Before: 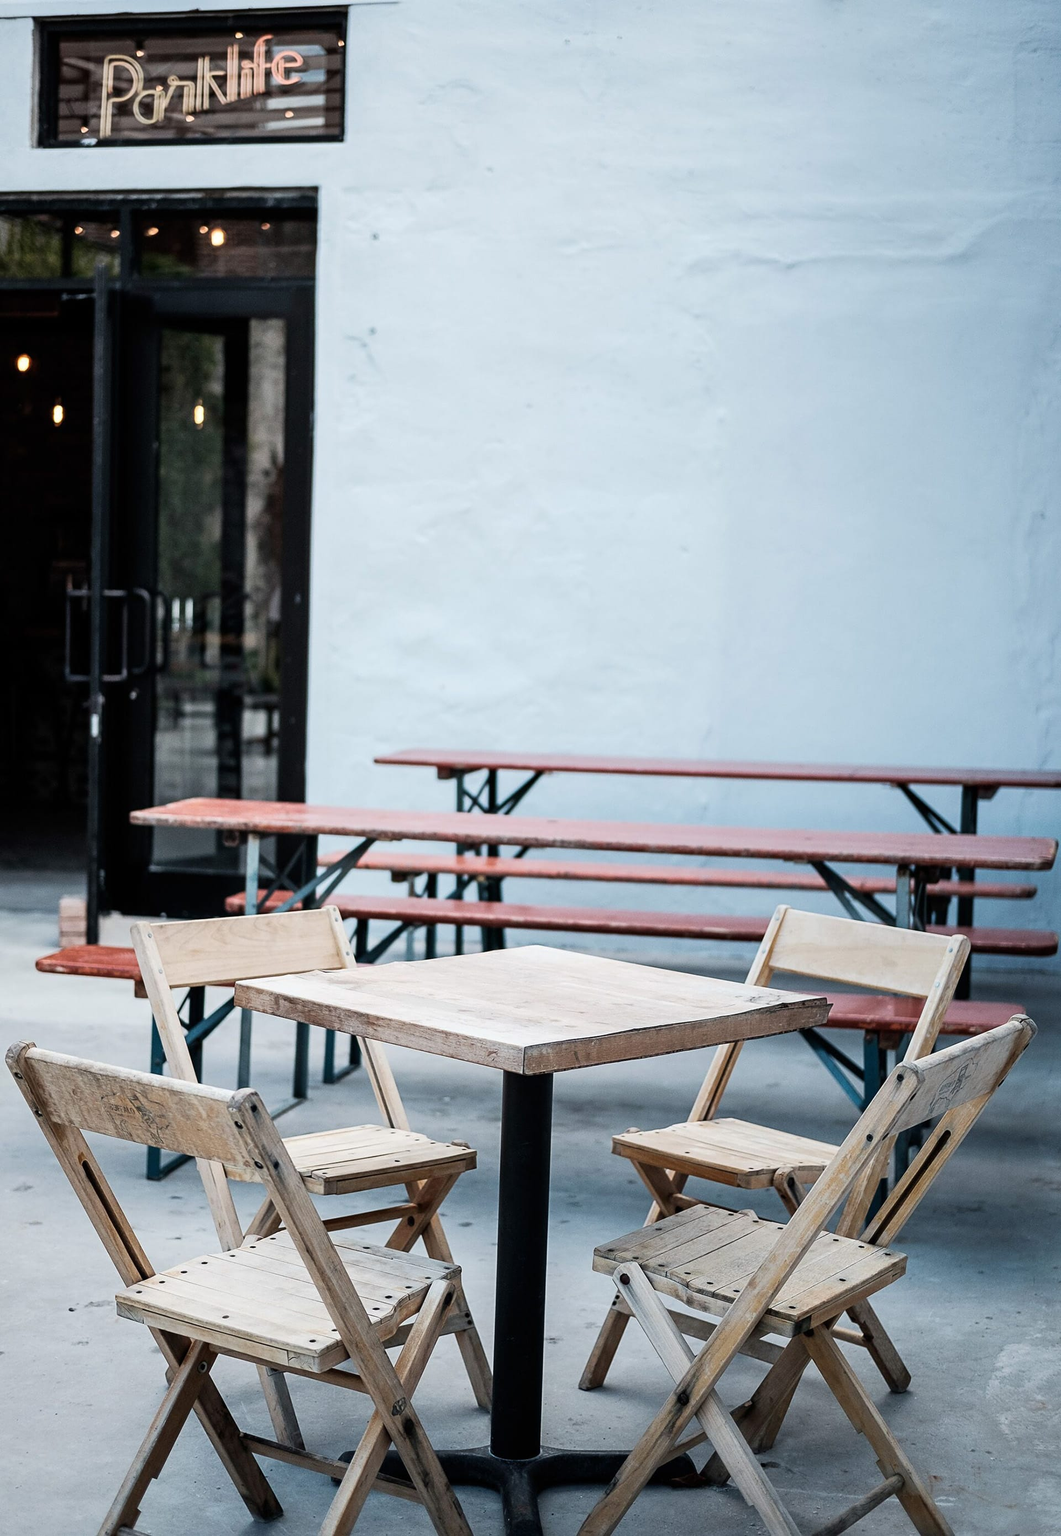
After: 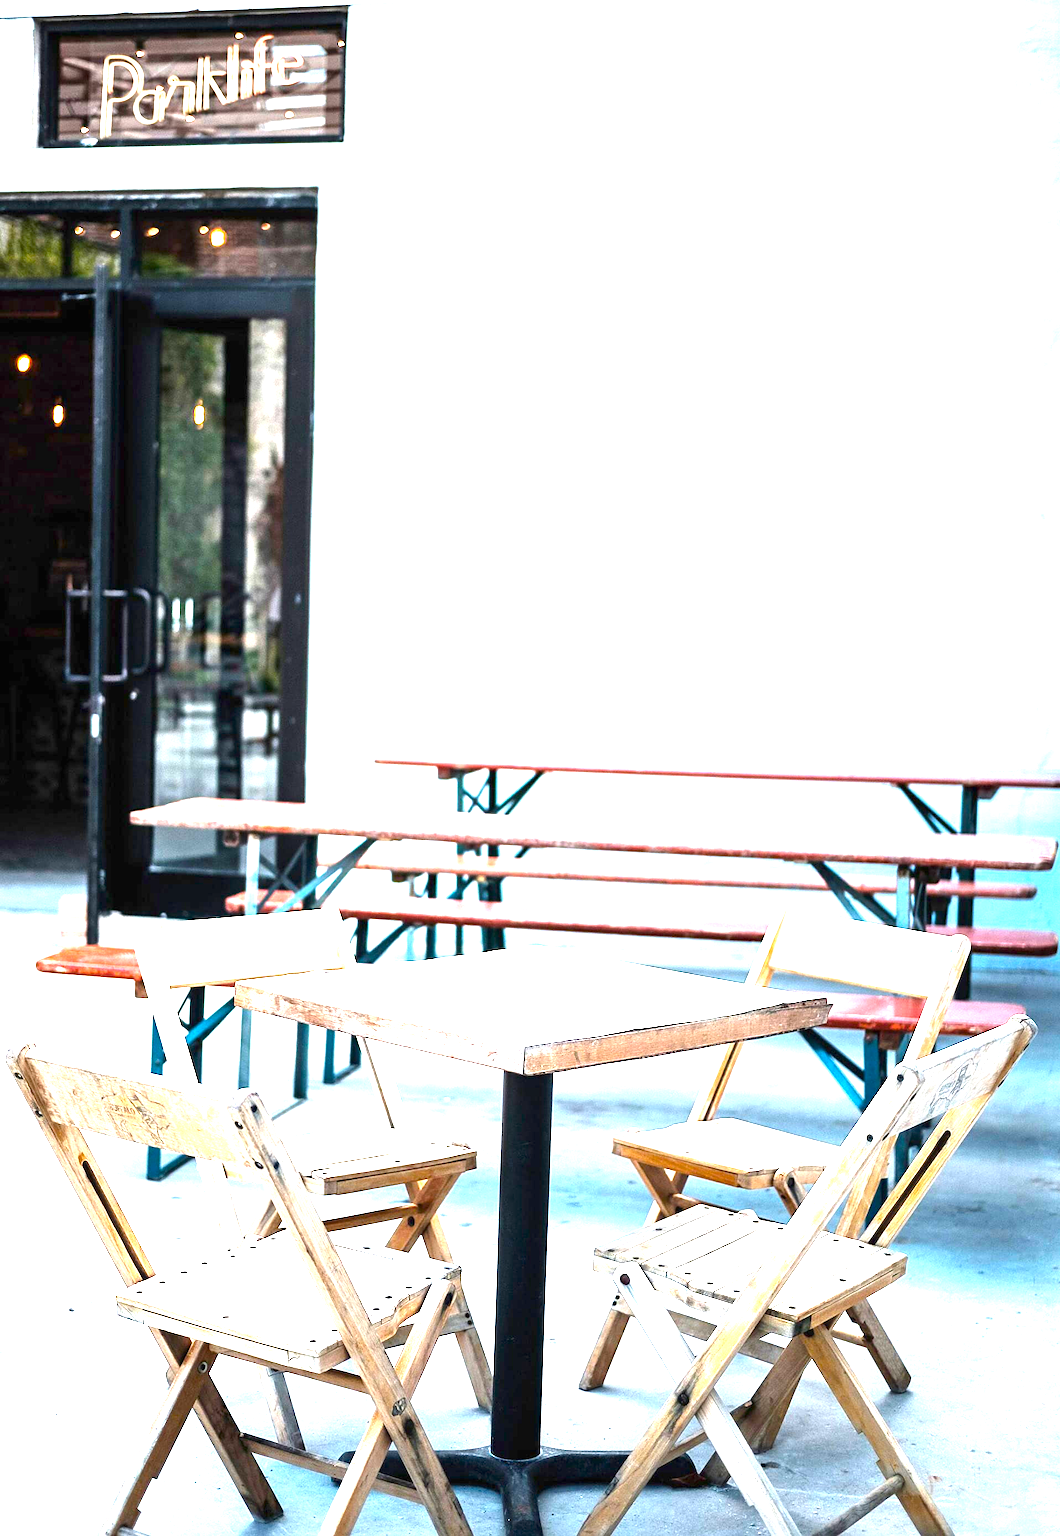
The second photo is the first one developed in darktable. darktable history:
color balance rgb: linear chroma grading › global chroma 15%, perceptual saturation grading › global saturation 30%
tone equalizer: on, module defaults
exposure: black level correction 0, exposure 2.327 EV, compensate exposure bias true, compensate highlight preservation false
